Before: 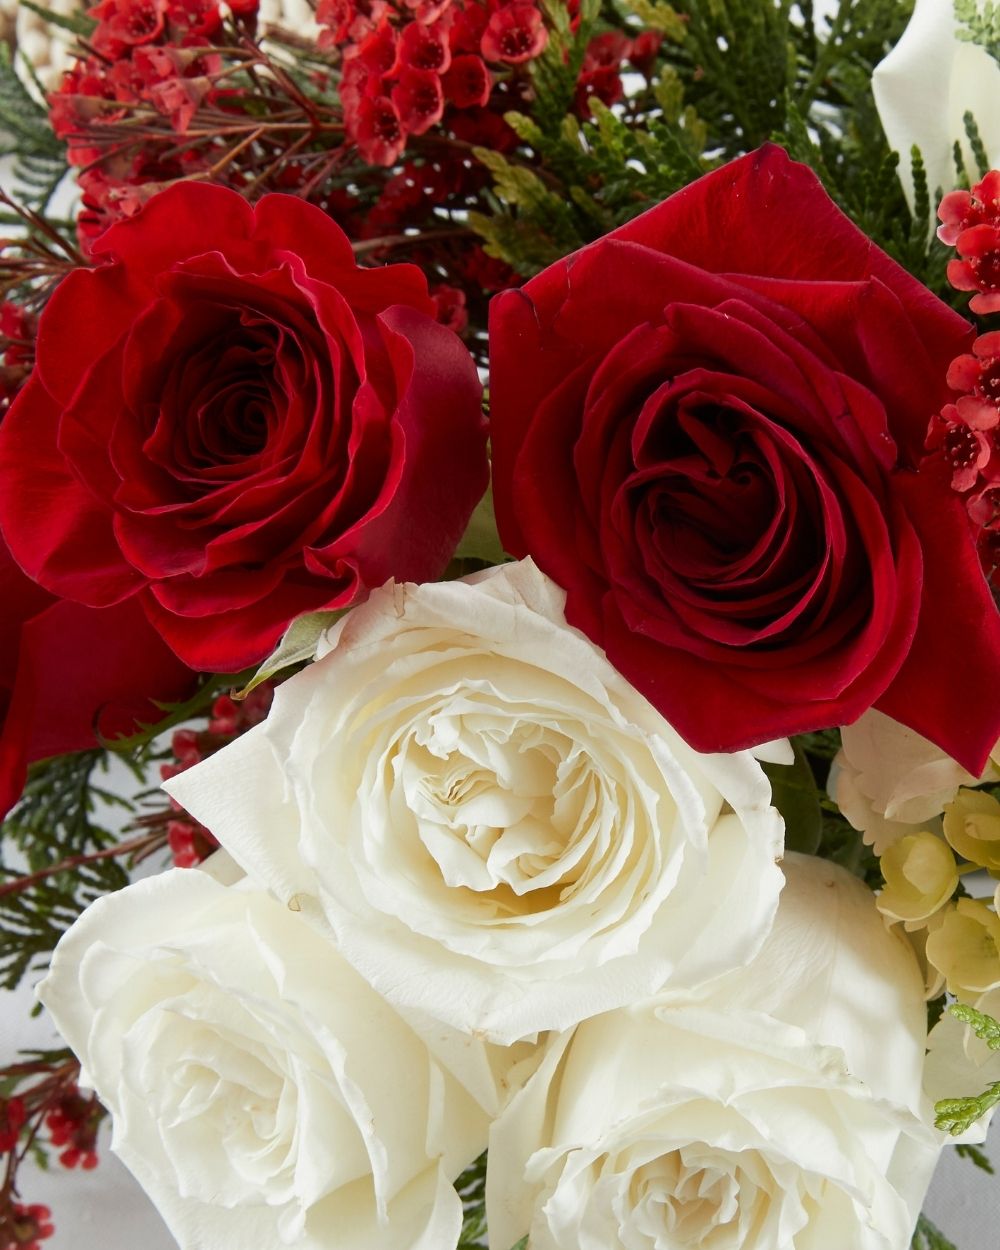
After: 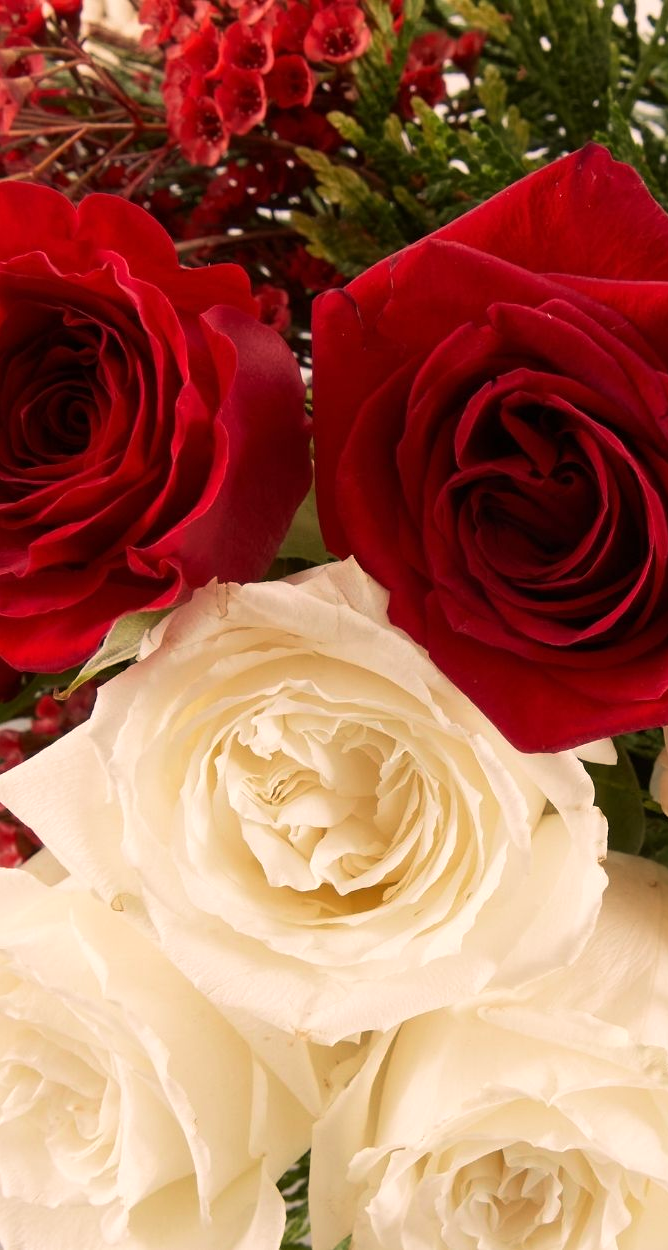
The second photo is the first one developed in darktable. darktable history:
crop and rotate: left 17.732%, right 15.423%
velvia: on, module defaults
white balance: red 1.127, blue 0.943
